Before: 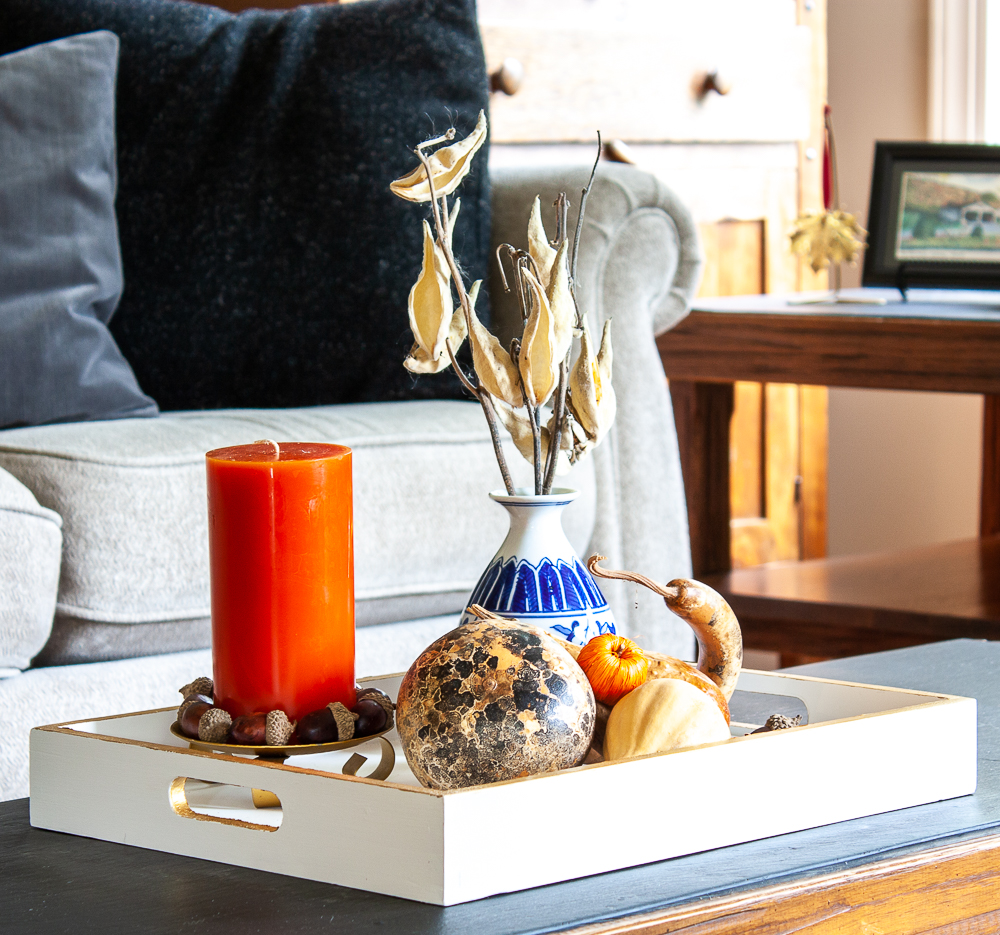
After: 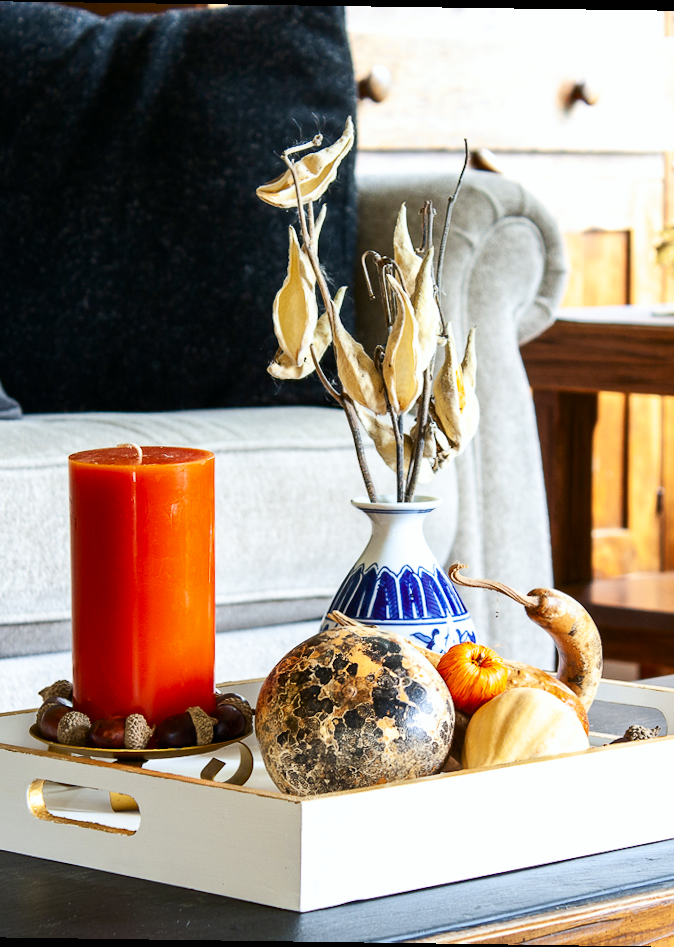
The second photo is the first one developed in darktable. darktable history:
crop and rotate: left 14.292%, right 19.041%
contrast equalizer: y [[0.5 ×6], [0.5 ×6], [0.5, 0.5, 0.501, 0.545, 0.707, 0.863], [0 ×6], [0 ×6]]
tone curve: curves: ch0 [(0, 0) (0.227, 0.17) (0.766, 0.774) (1, 1)]; ch1 [(0, 0) (0.114, 0.127) (0.437, 0.452) (0.498, 0.495) (0.579, 0.576) (1, 1)]; ch2 [(0, 0) (0.233, 0.259) (0.493, 0.492) (0.568, 0.579) (1, 1)], color space Lab, independent channels, preserve colors none
rotate and perspective: rotation 0.8°, automatic cropping off
